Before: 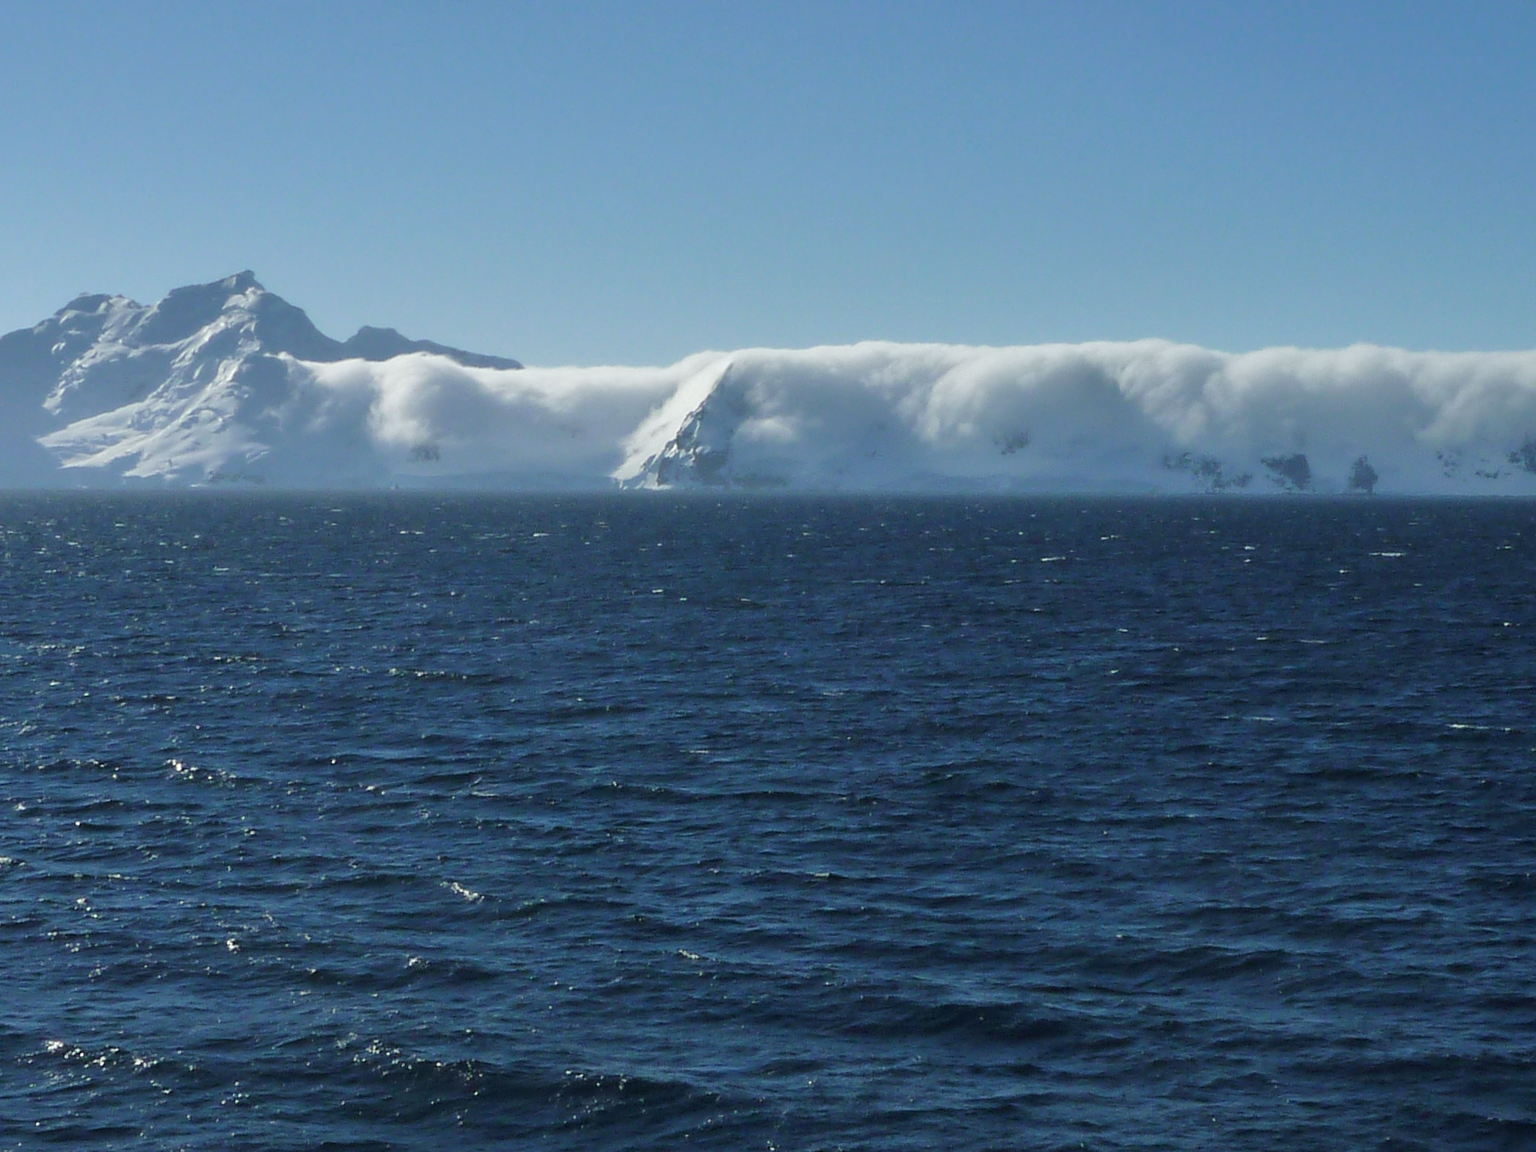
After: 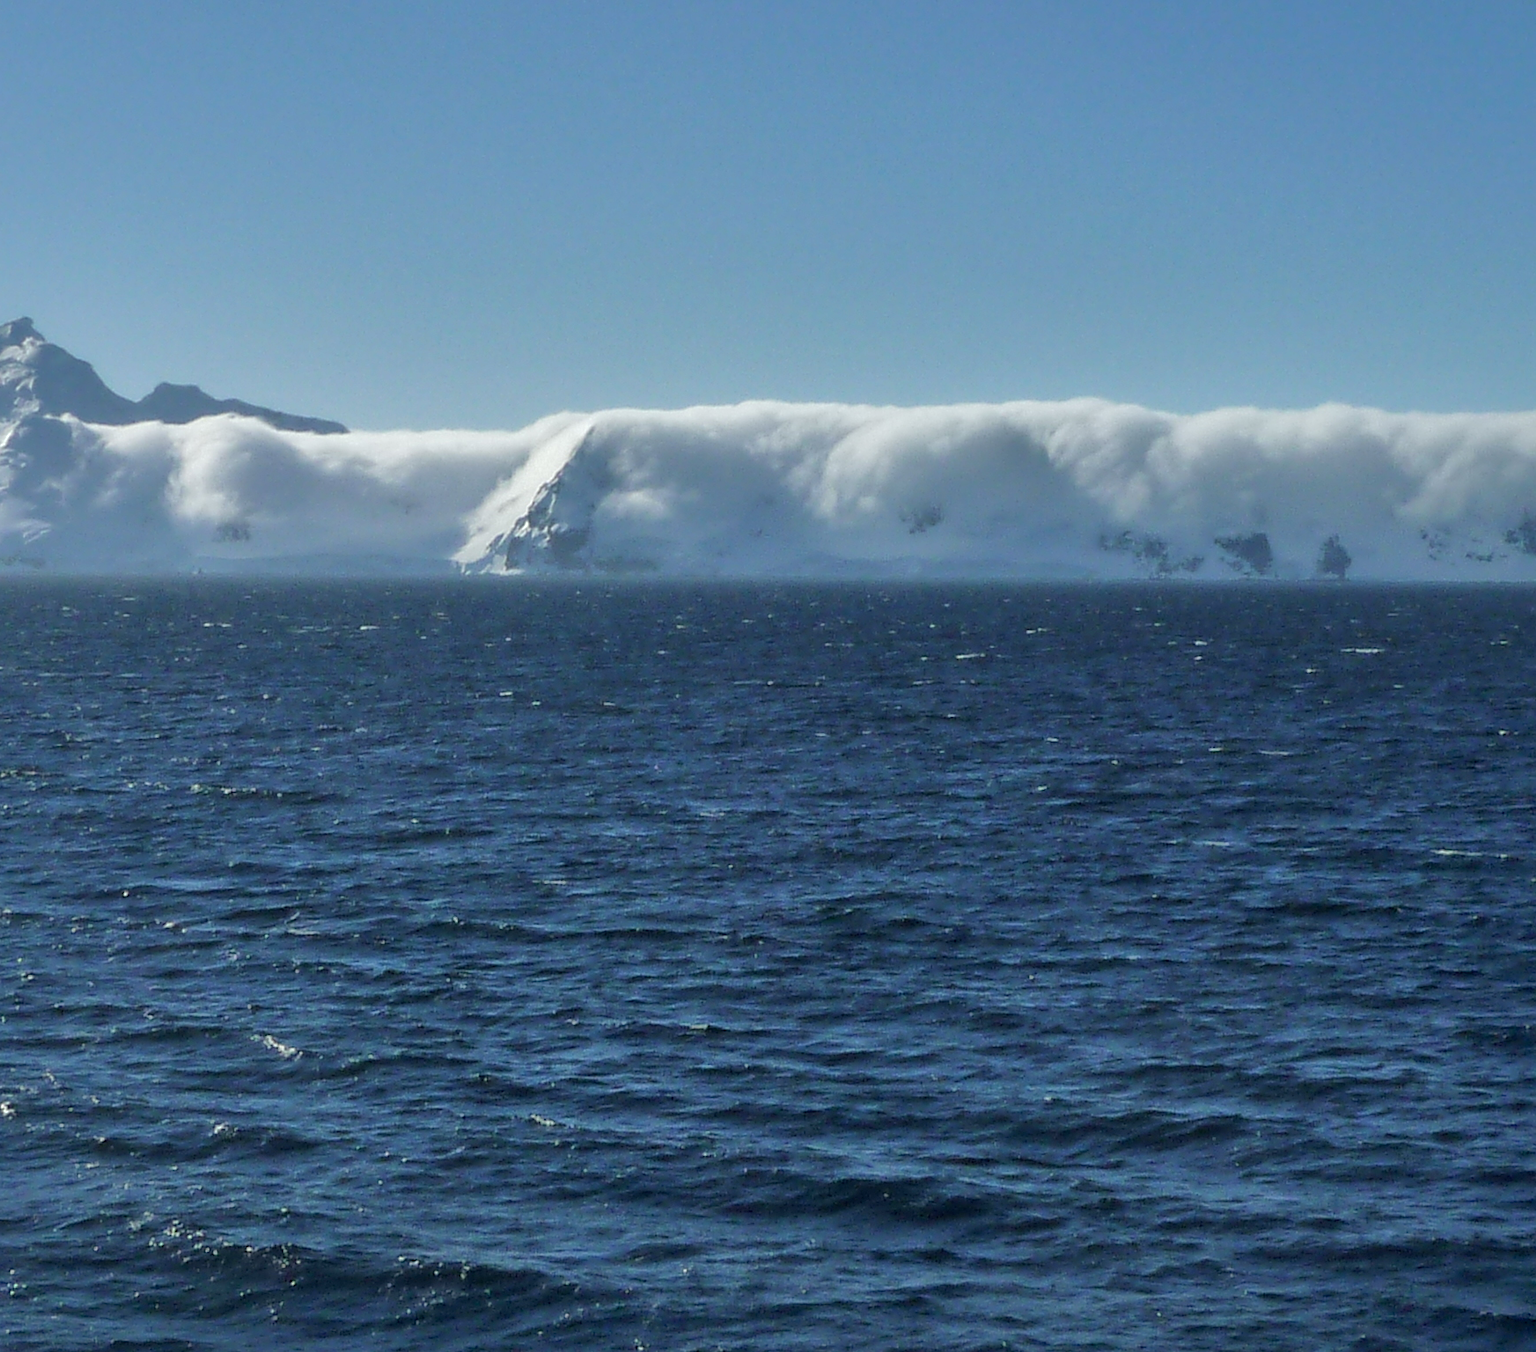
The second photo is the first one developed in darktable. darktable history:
crop and rotate: left 14.757%
local contrast: on, module defaults
shadows and highlights: on, module defaults
